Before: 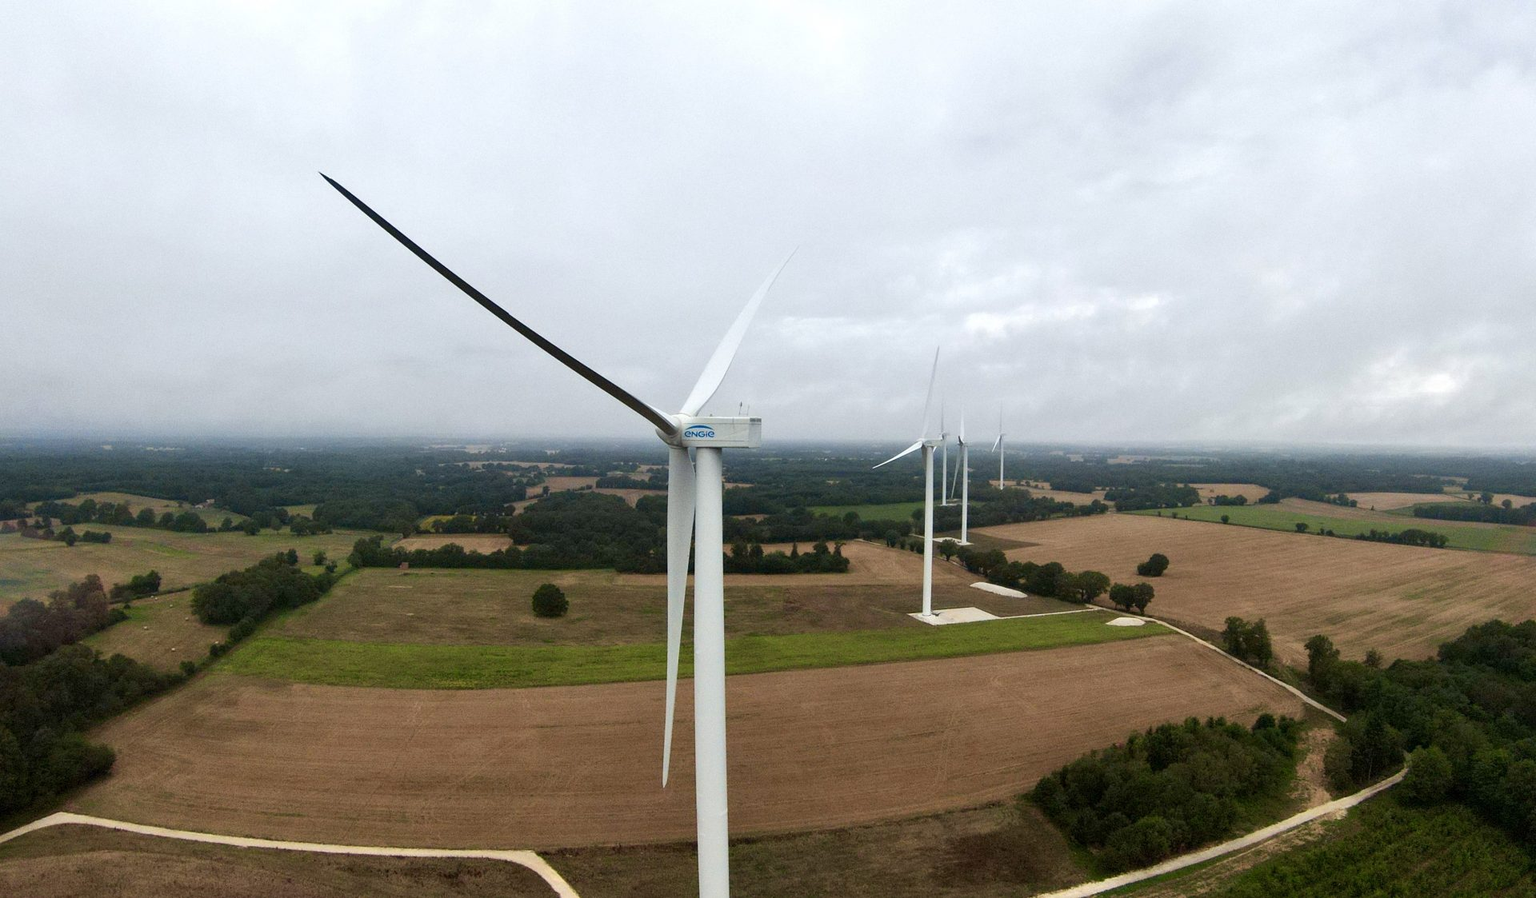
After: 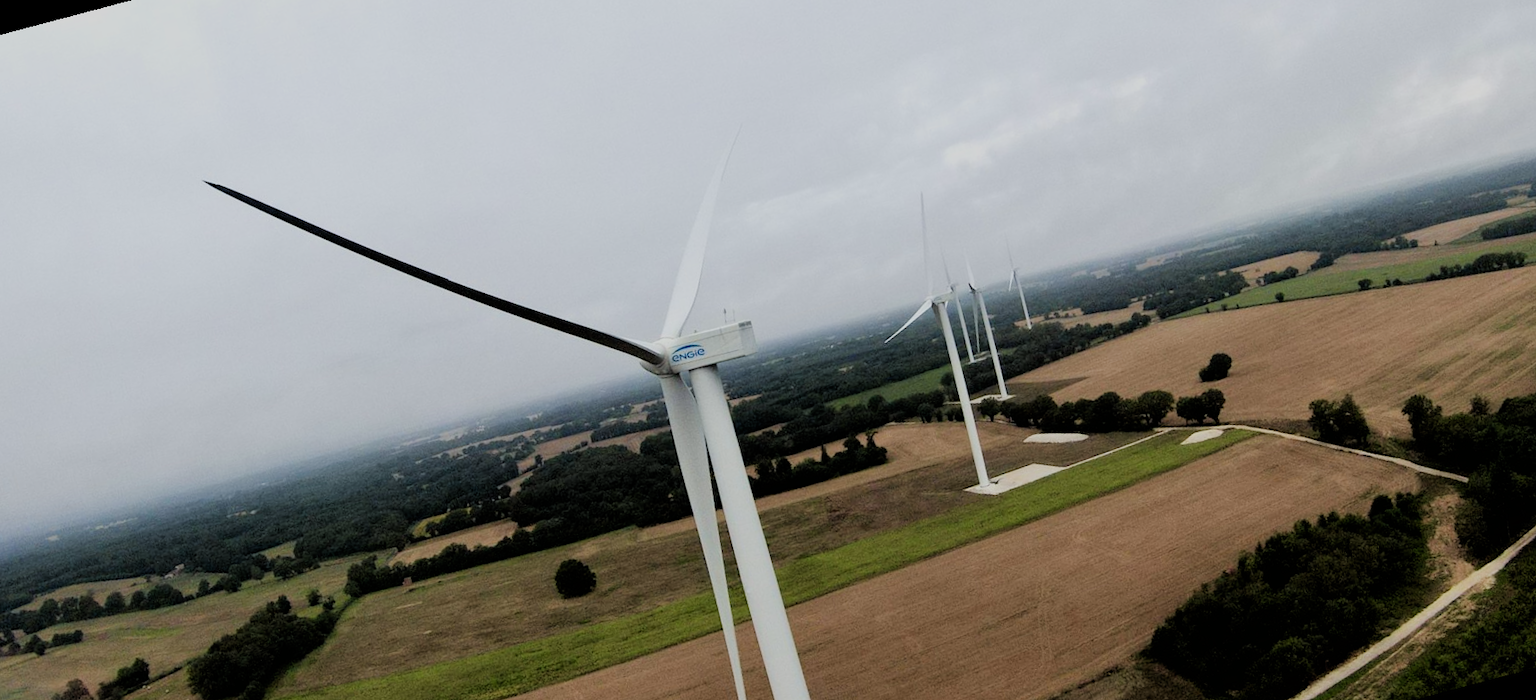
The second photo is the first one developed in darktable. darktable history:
rotate and perspective: rotation -14.8°, crop left 0.1, crop right 0.903, crop top 0.25, crop bottom 0.748
filmic rgb: black relative exposure -4.38 EV, white relative exposure 4.56 EV, hardness 2.37, contrast 1.05
